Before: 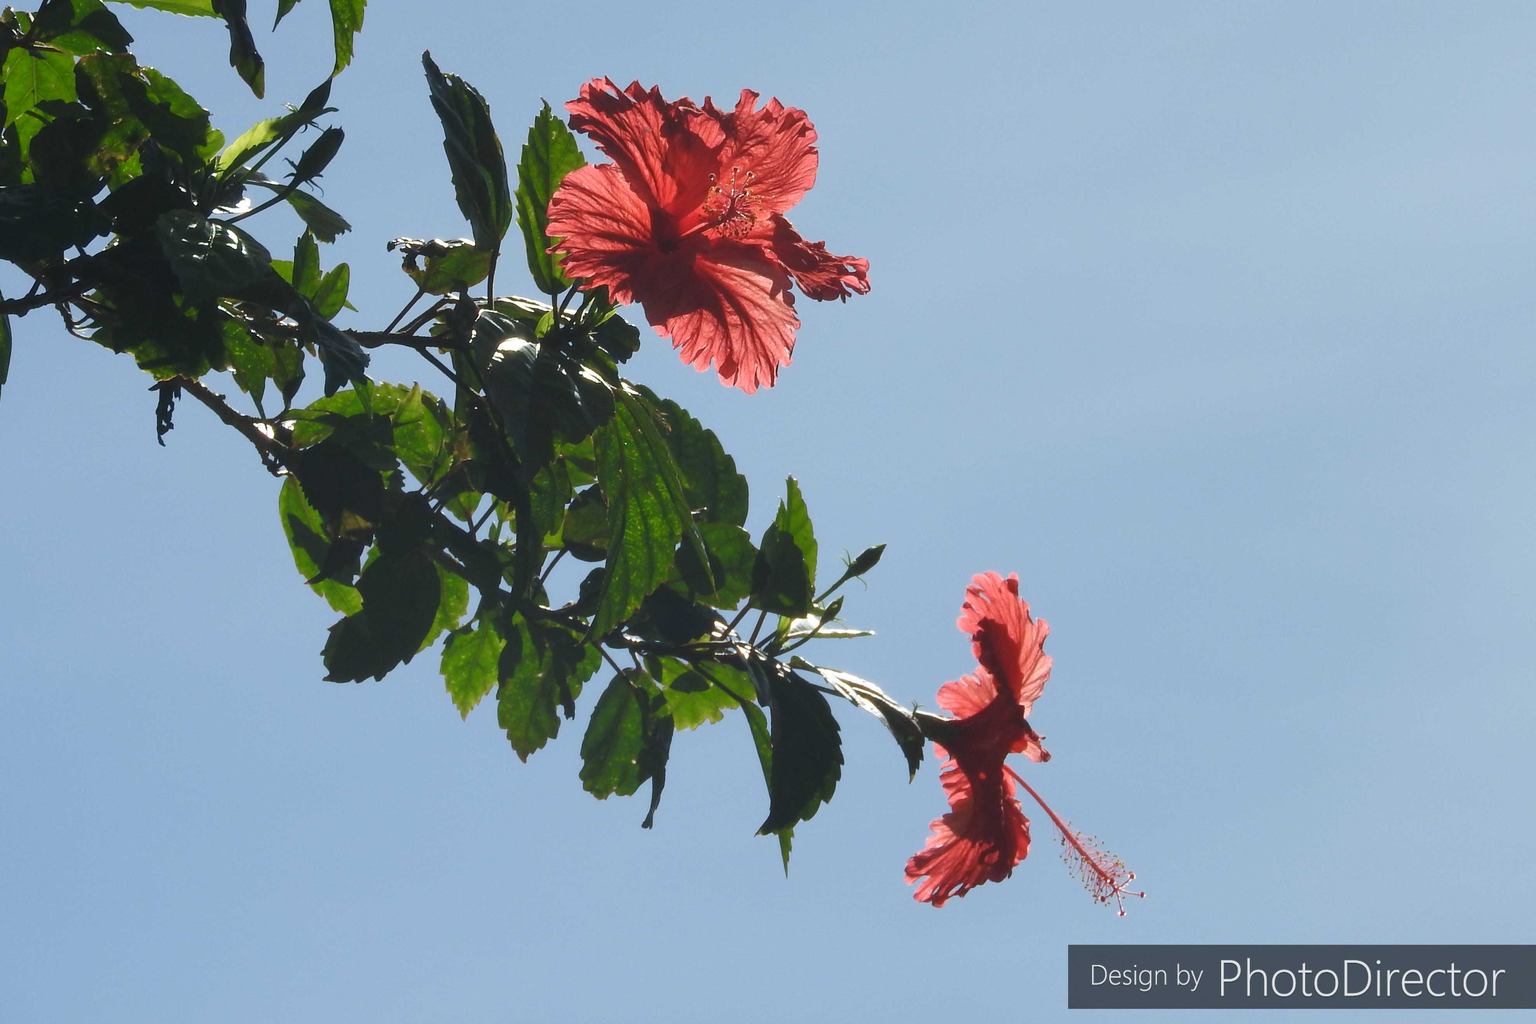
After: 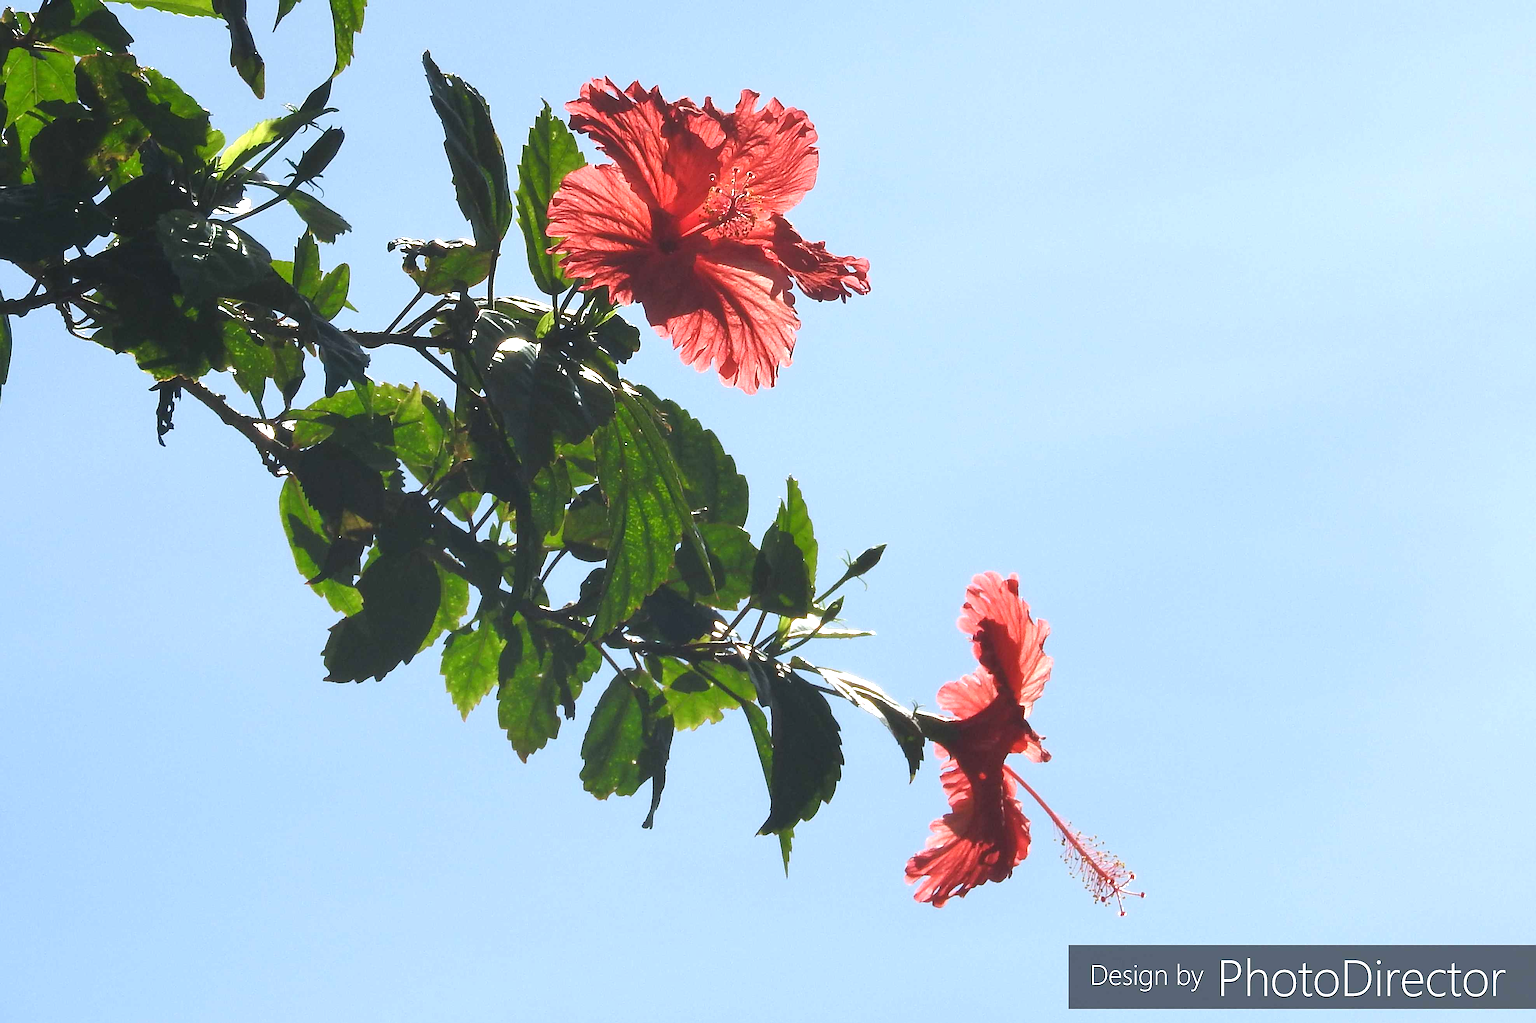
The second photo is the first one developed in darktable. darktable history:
tone equalizer: on, module defaults
exposure: black level correction 0, exposure 0.694 EV, compensate highlight preservation false
sharpen: on, module defaults
